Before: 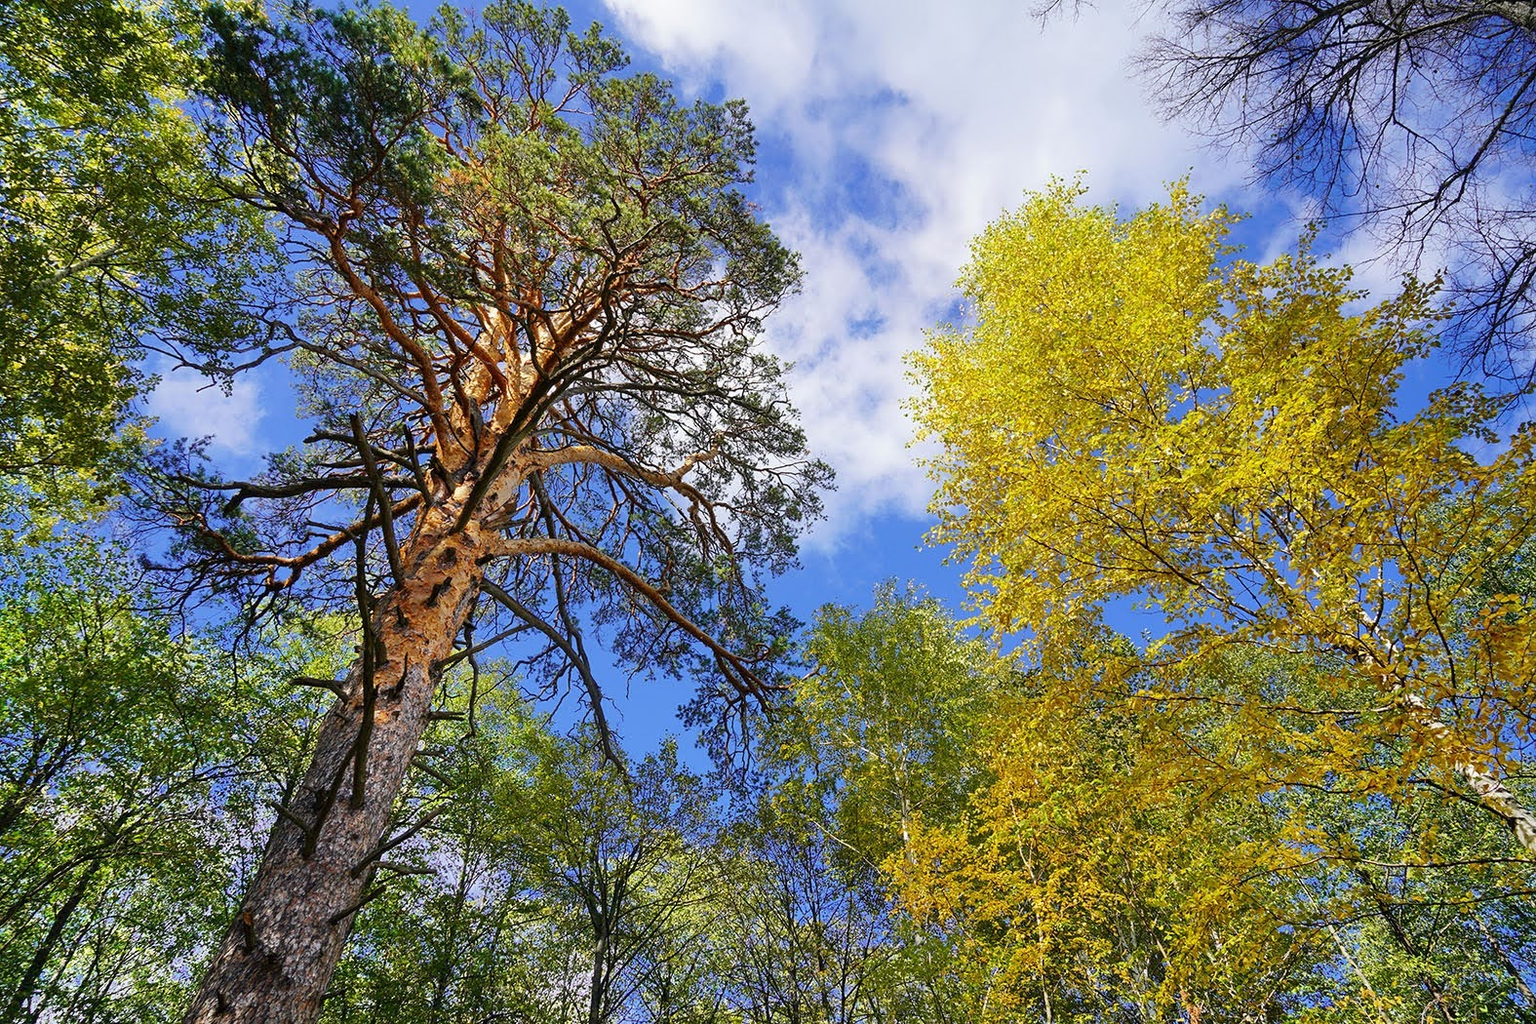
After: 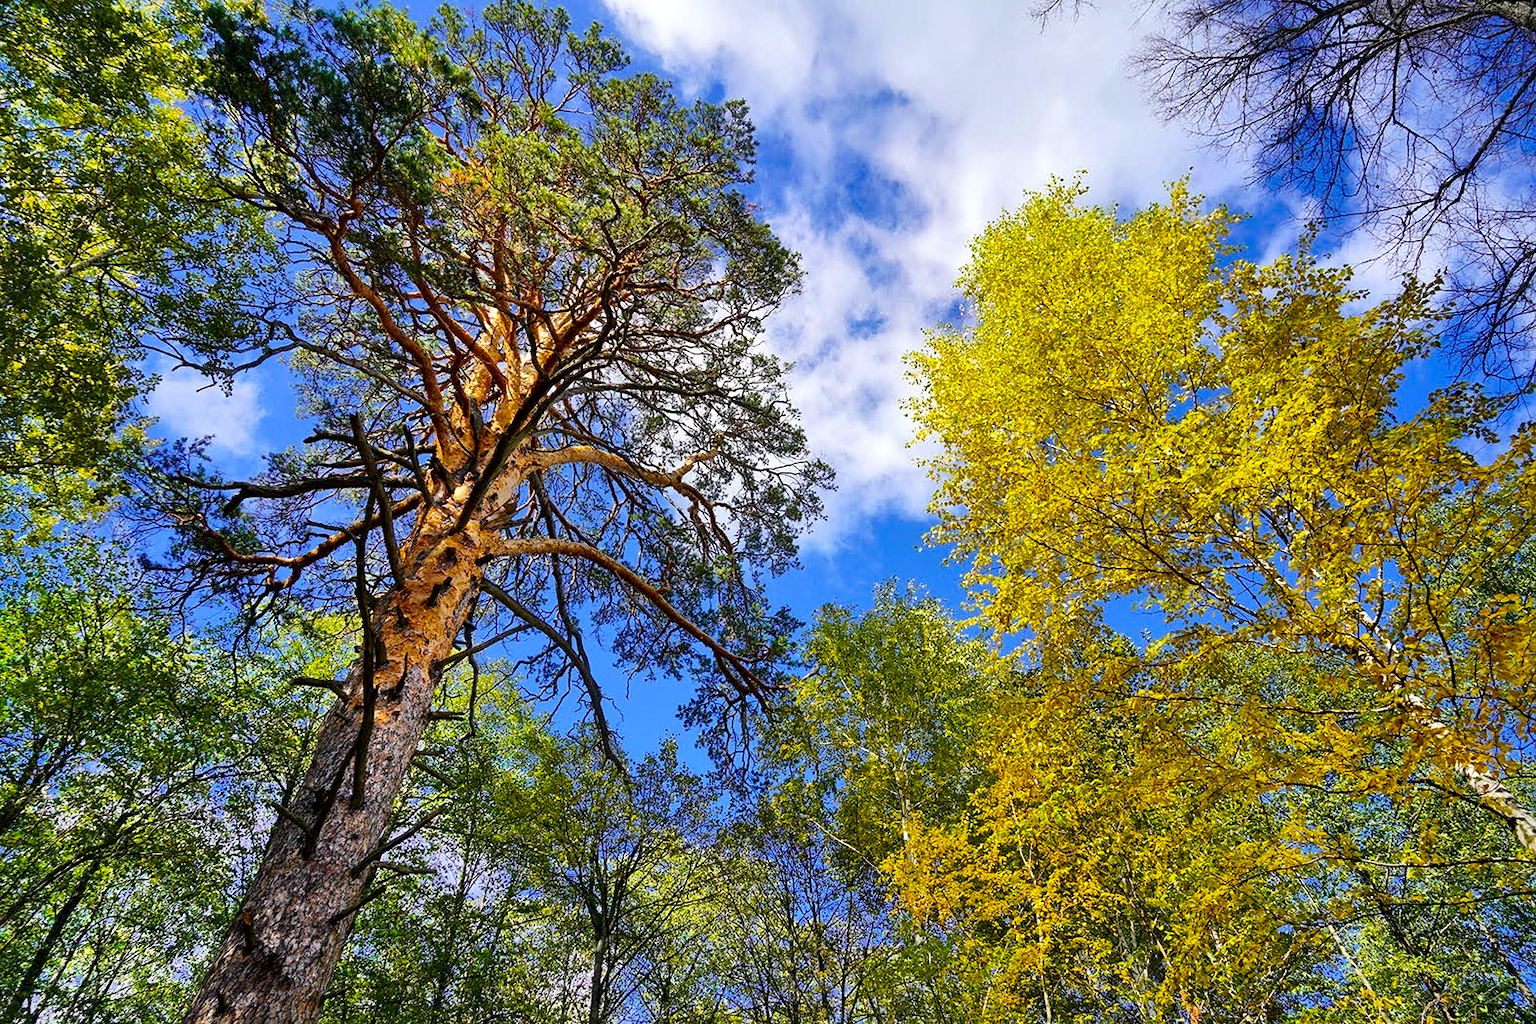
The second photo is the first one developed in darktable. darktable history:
local contrast: mode bilateral grid, contrast 49, coarseness 50, detail 150%, midtone range 0.2
tone equalizer: edges refinement/feathering 500, mask exposure compensation -1.57 EV, preserve details no
color balance rgb: perceptual saturation grading › global saturation 19.498%, global vibrance 24.881%
